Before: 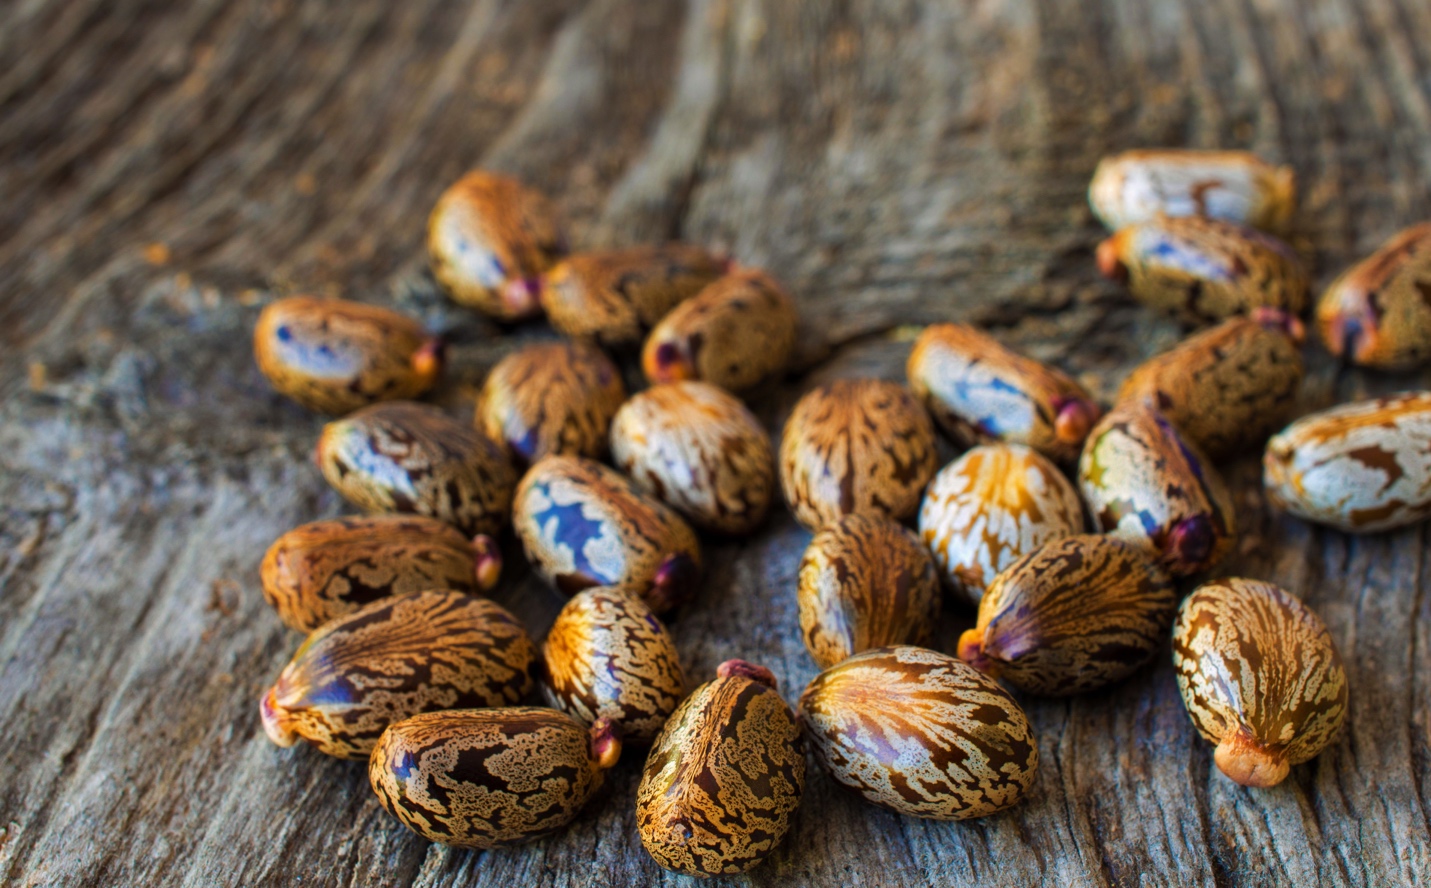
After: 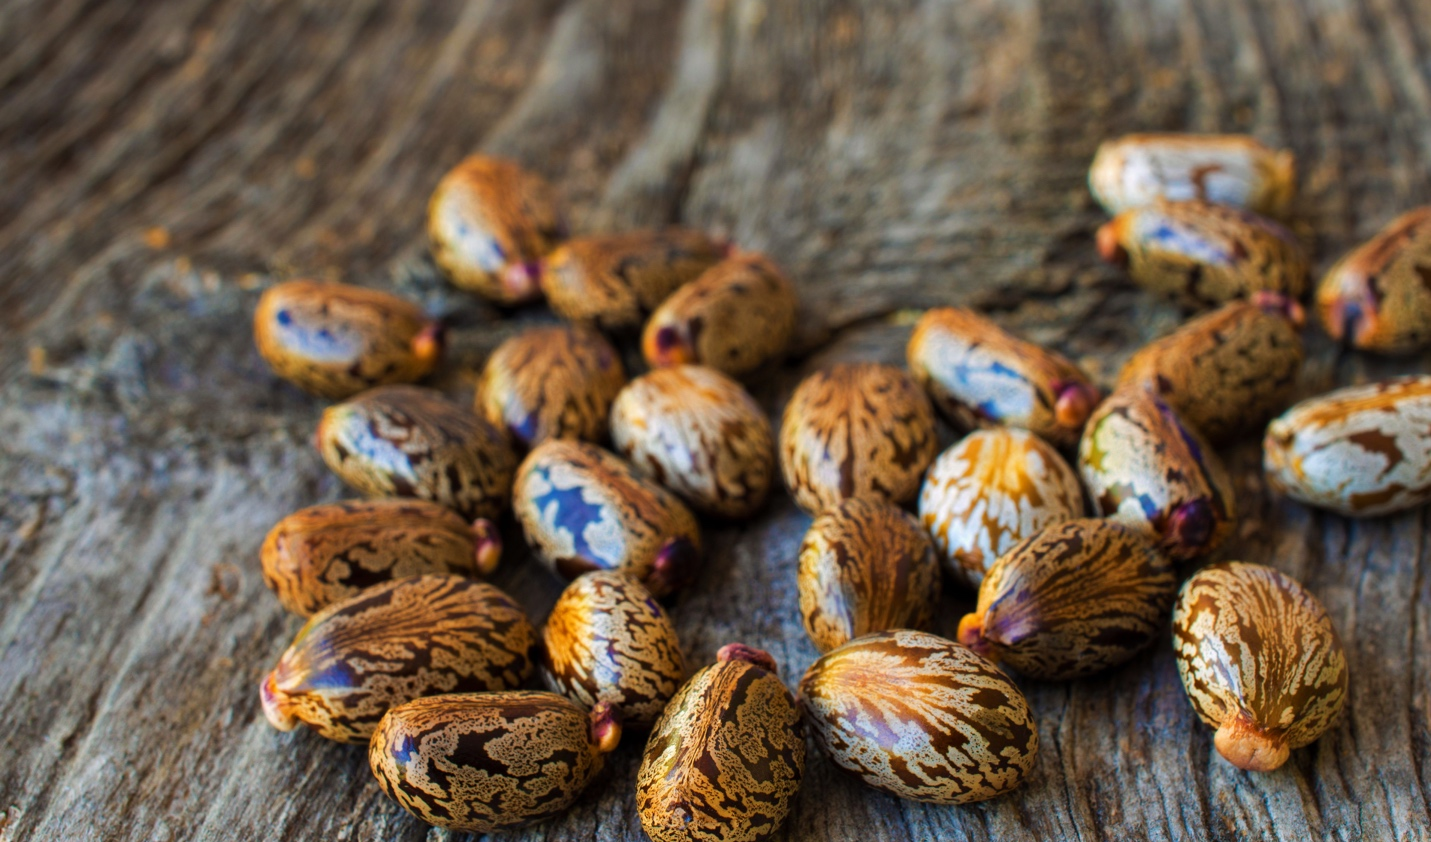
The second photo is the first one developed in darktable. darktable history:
crop and rotate: top 1.901%, bottom 3.204%
